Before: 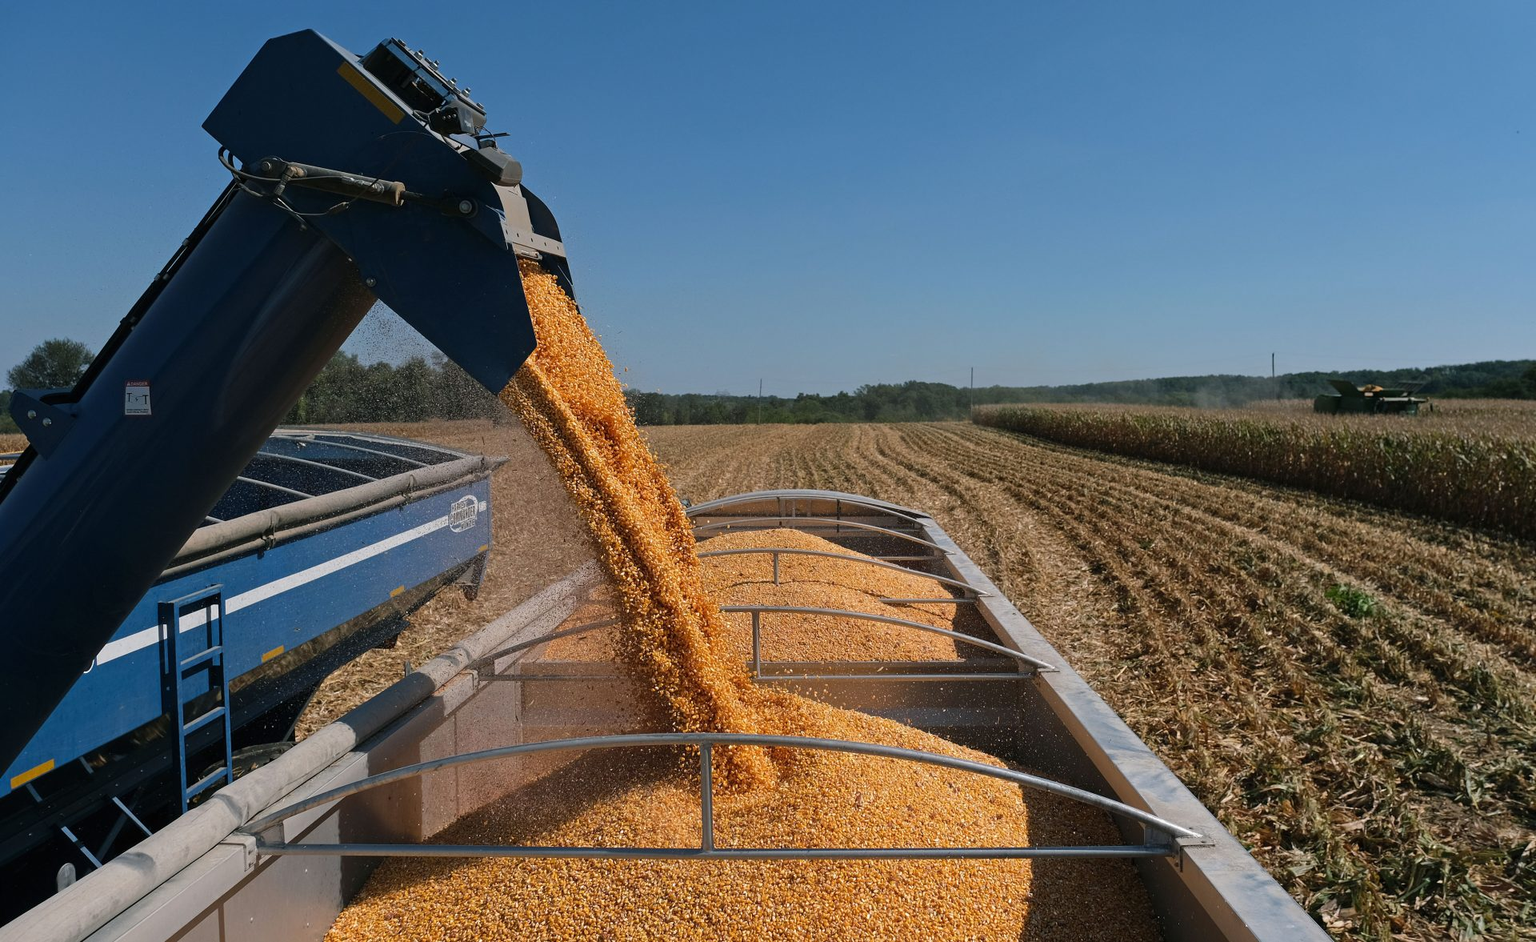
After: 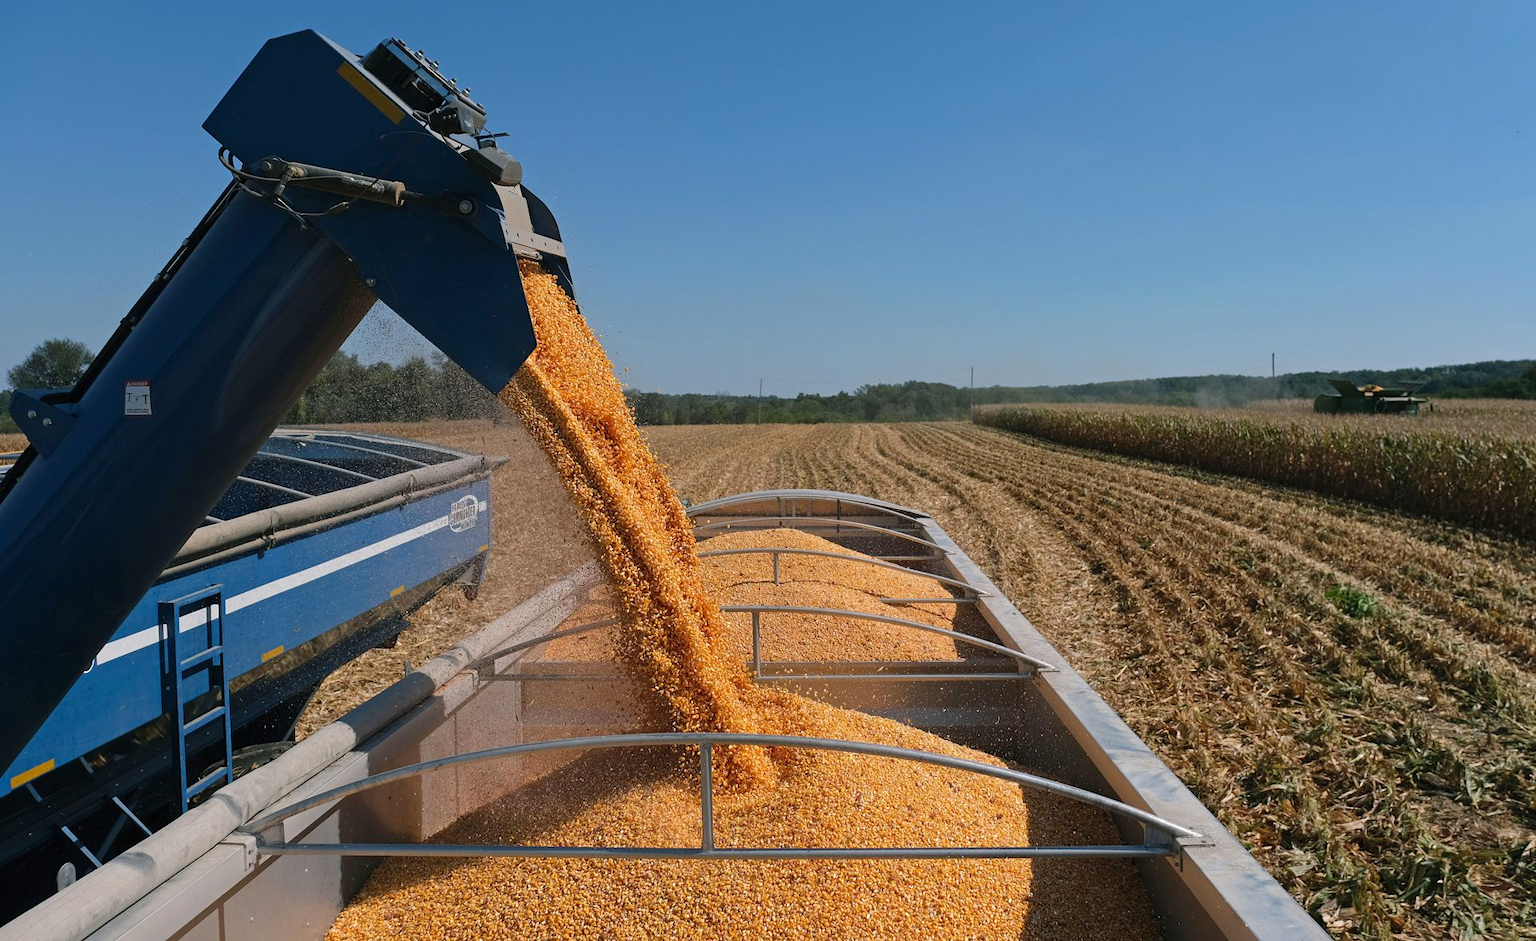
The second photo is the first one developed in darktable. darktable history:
levels: levels [0, 0.478, 1]
